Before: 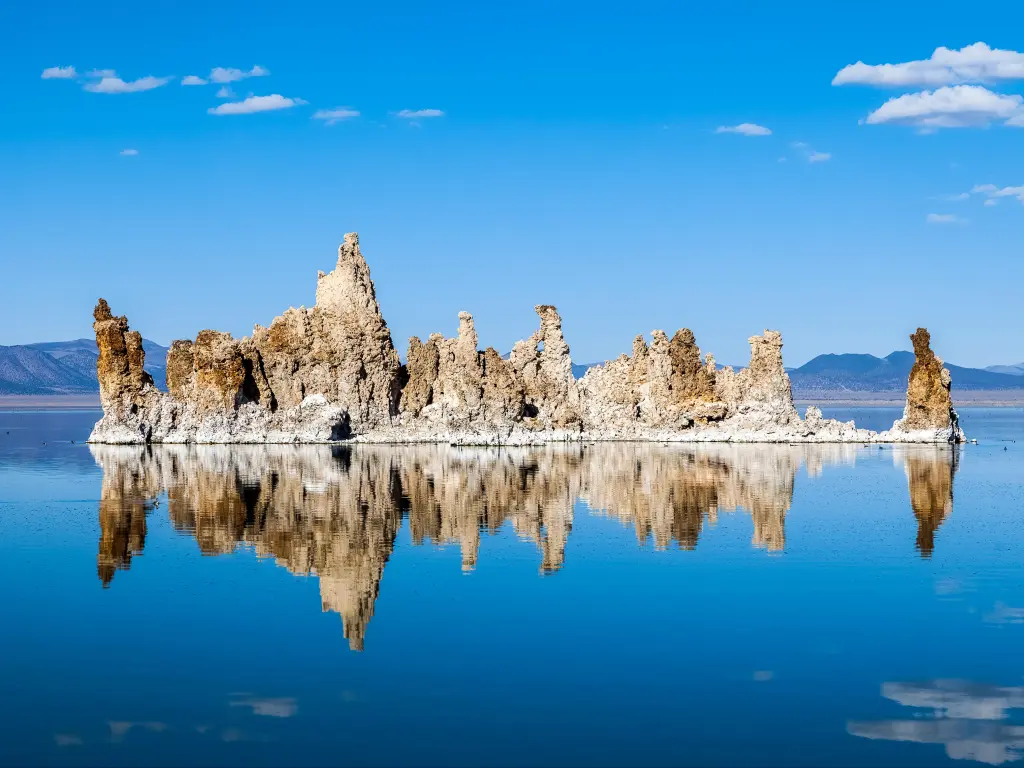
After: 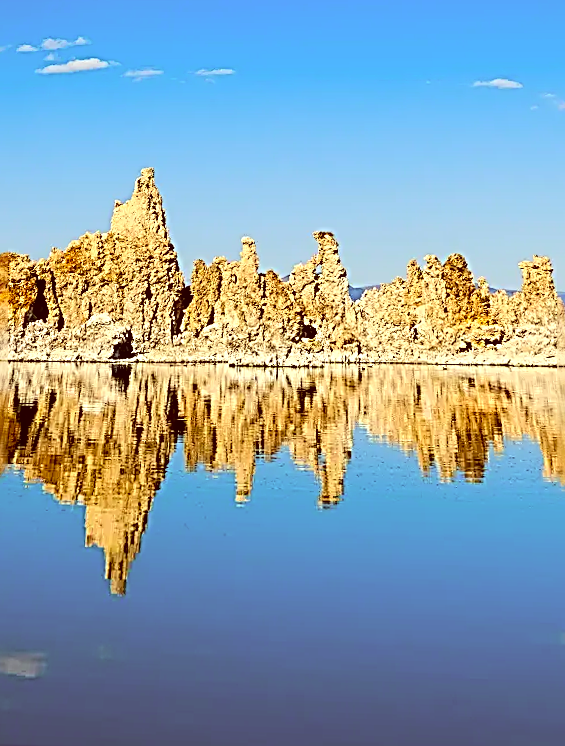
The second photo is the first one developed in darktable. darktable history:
sharpen: radius 3.158, amount 1.731
contrast brightness saturation: contrast 0.07, brightness 0.18, saturation 0.4
crop and rotate: left 13.342%, right 19.991%
color correction: highlights a* 1.12, highlights b* 24.26, shadows a* 15.58, shadows b* 24.26
rotate and perspective: rotation 0.72°, lens shift (vertical) -0.352, lens shift (horizontal) -0.051, crop left 0.152, crop right 0.859, crop top 0.019, crop bottom 0.964
